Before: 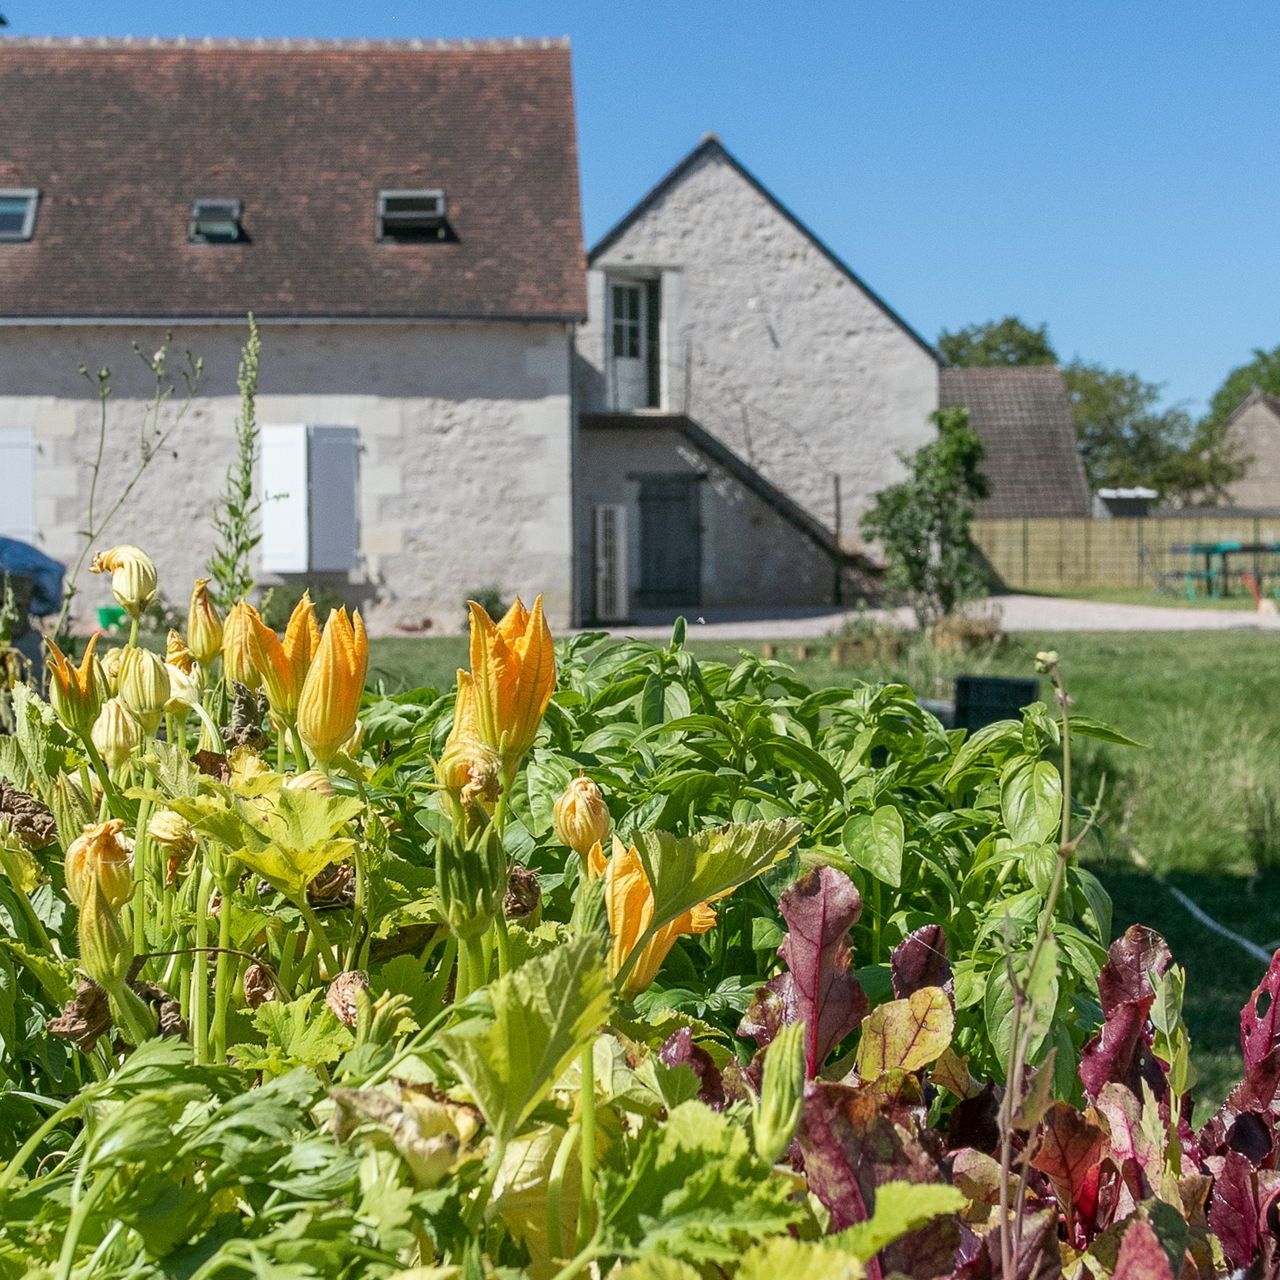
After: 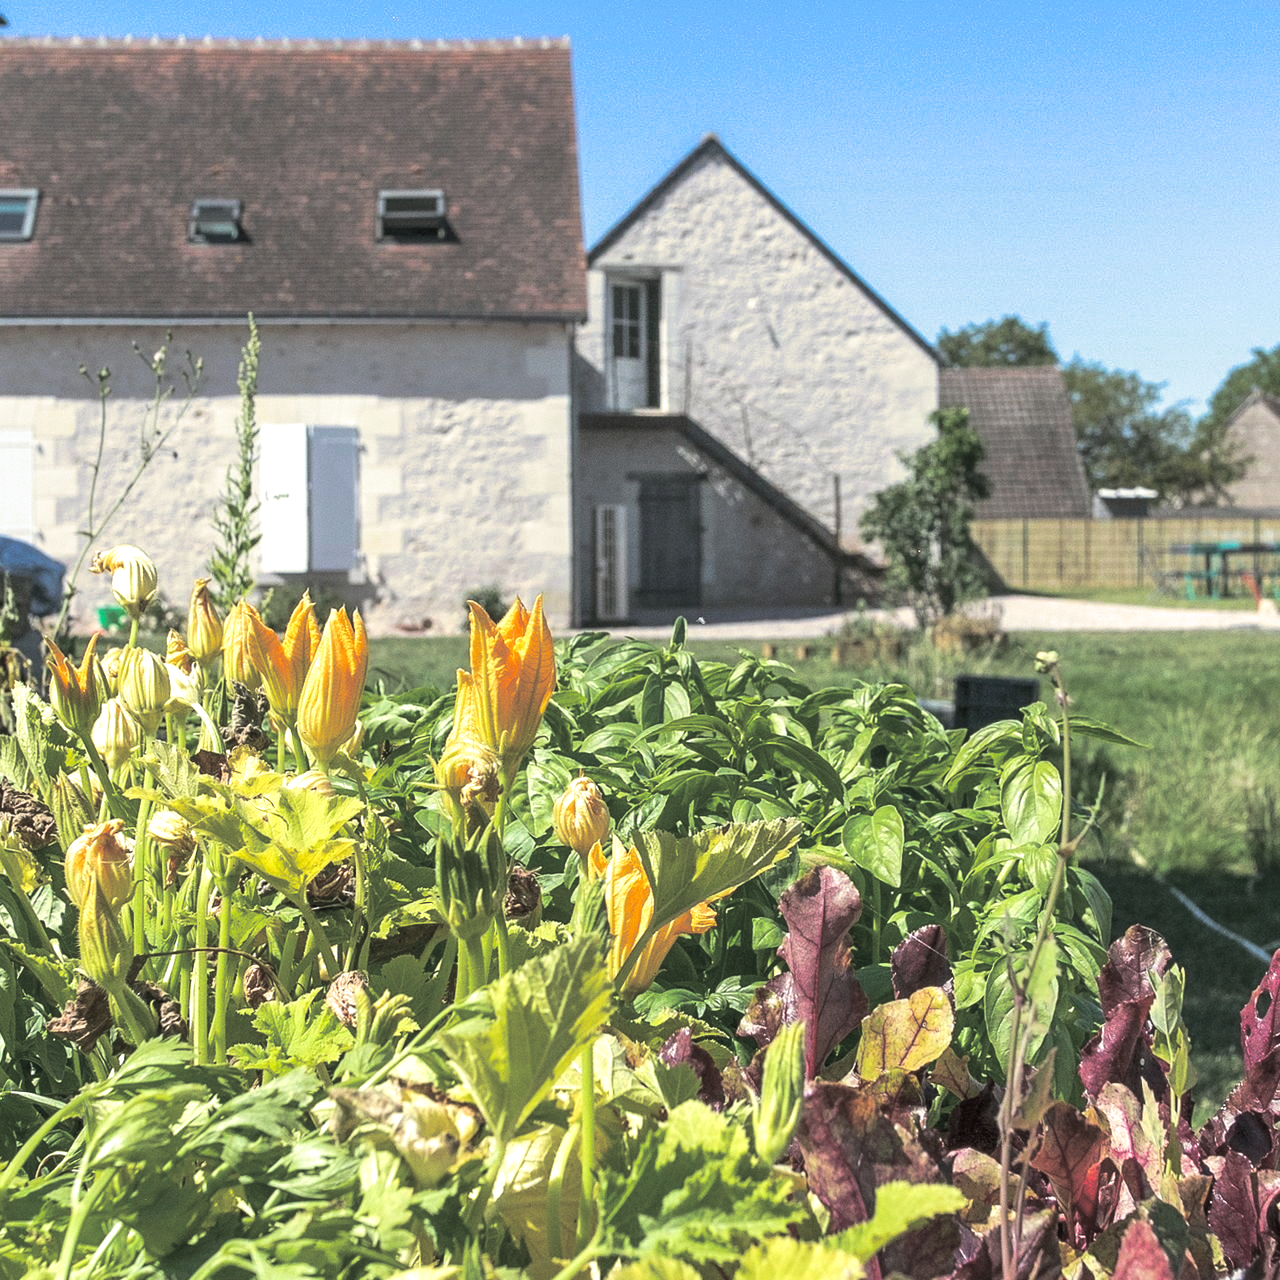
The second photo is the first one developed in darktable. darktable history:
split-toning: shadows › hue 43.2°, shadows › saturation 0, highlights › hue 50.4°, highlights › saturation 1
exposure: black level correction 0, exposure 0.5 EV, compensate exposure bias true, compensate highlight preservation false
rgb curve: curves: ch0 [(0, 0) (0.093, 0.159) (0.241, 0.265) (0.414, 0.42) (1, 1)], compensate middle gray true, preserve colors basic power
